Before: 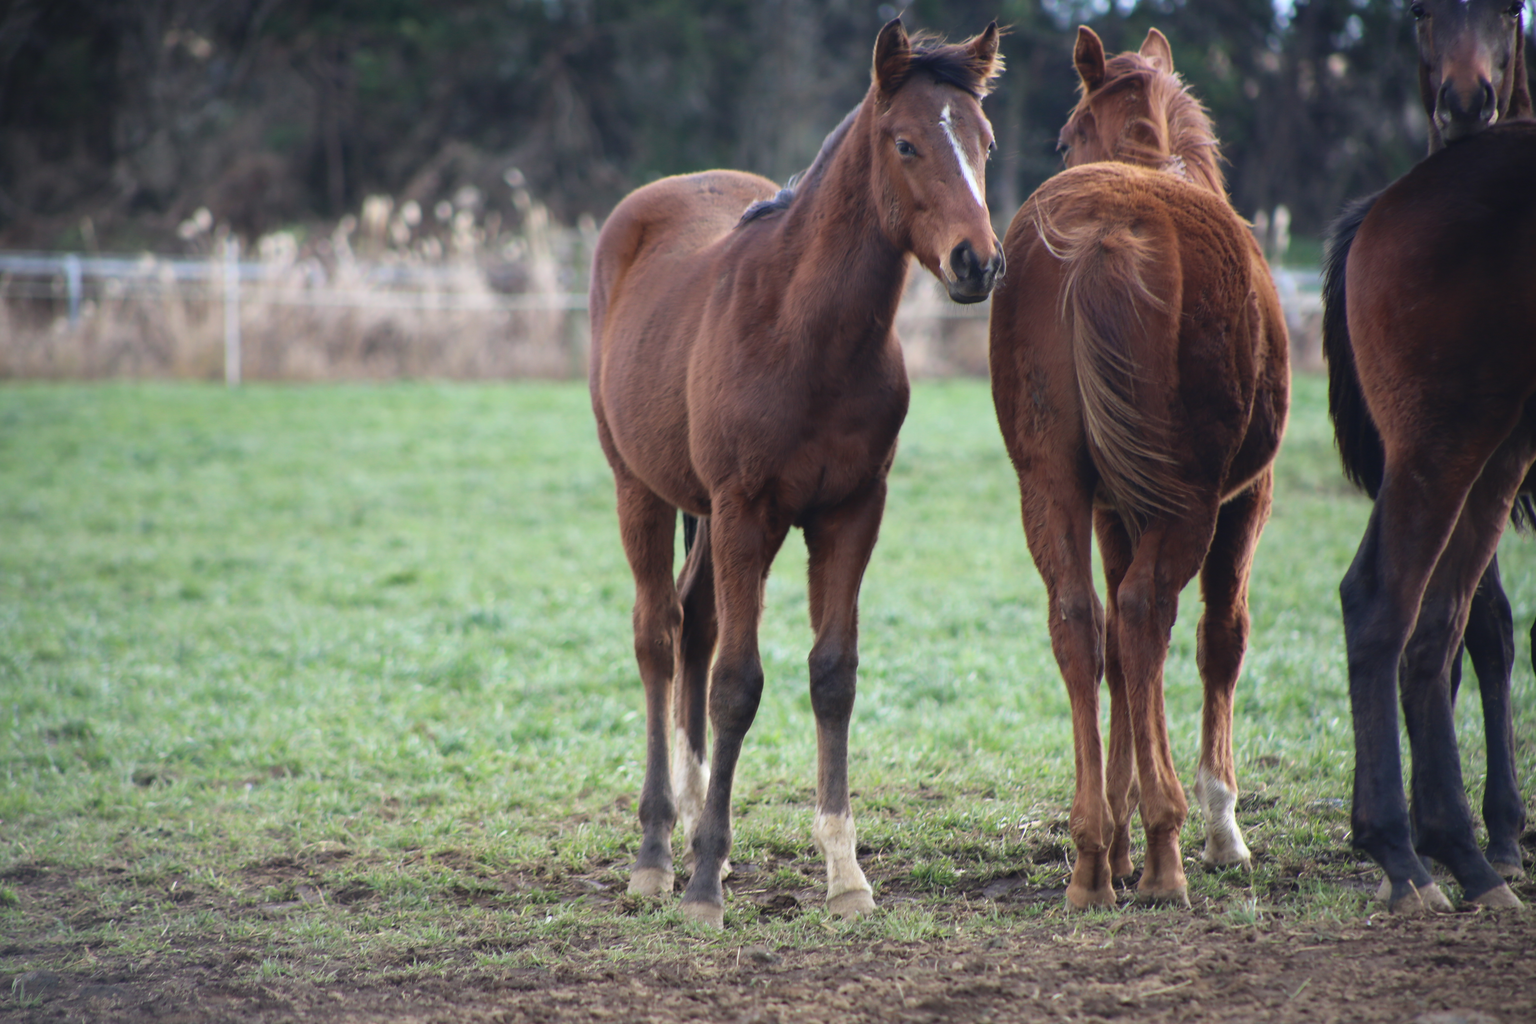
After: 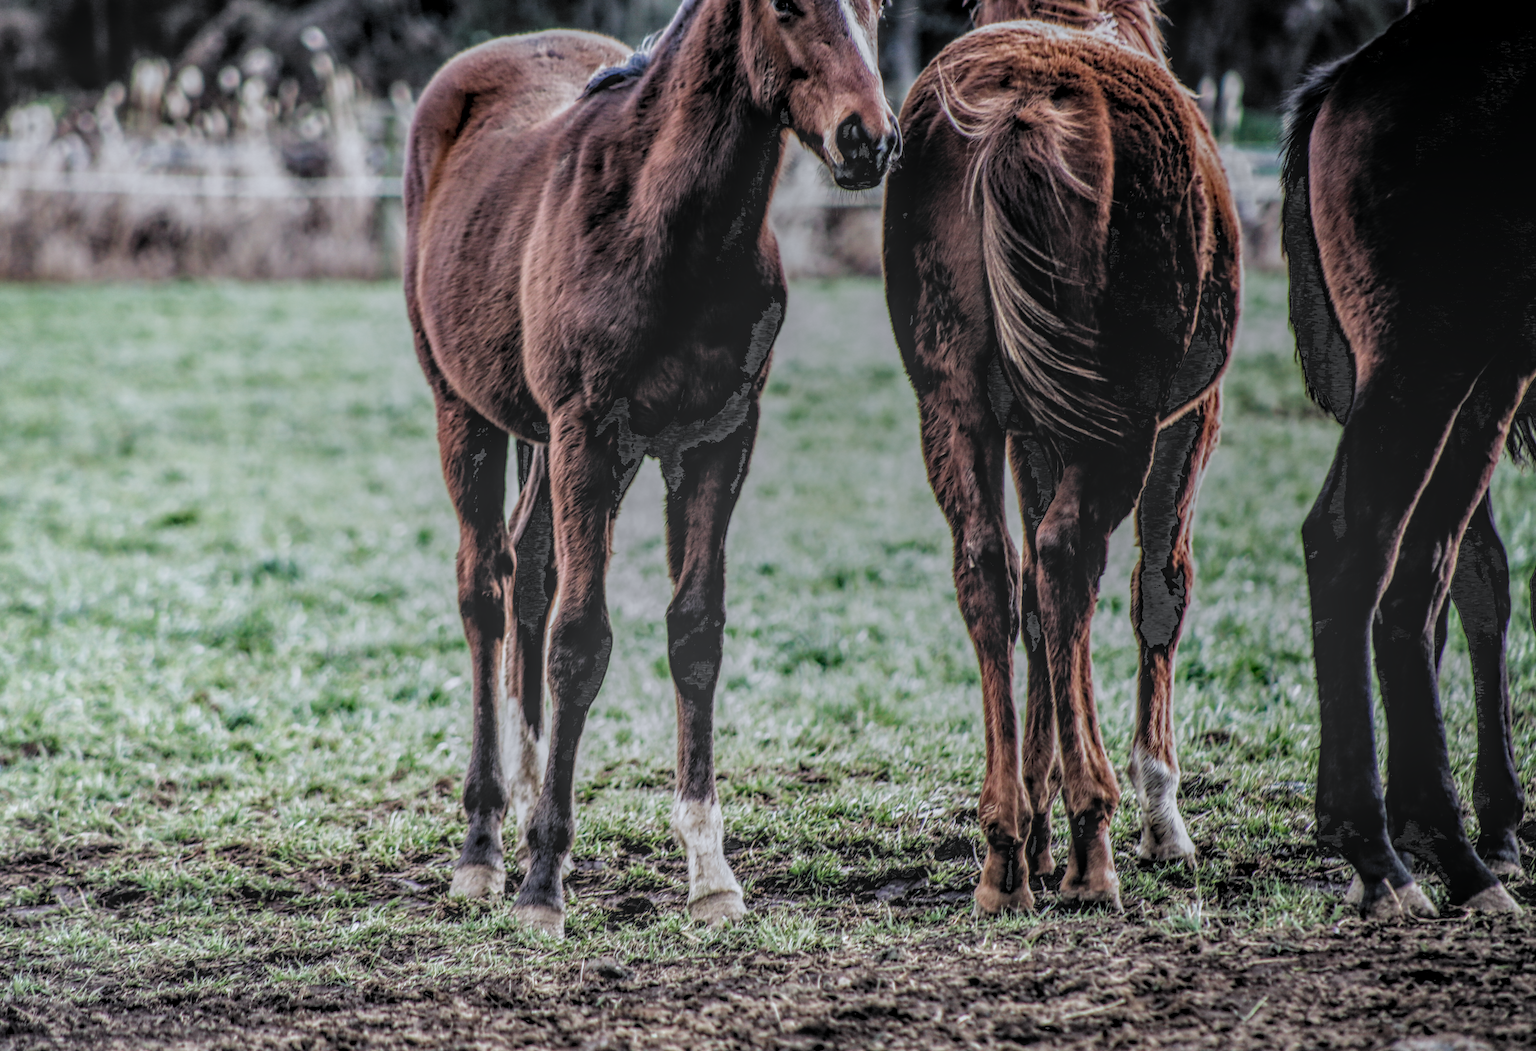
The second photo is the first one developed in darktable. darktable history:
exposure: black level correction 0.009, exposure -0.162 EV, compensate highlight preservation false
color correction: highlights a* -0.1, highlights b* -5.44, shadows a* -0.144, shadows b* -0.135
crop: left 16.419%, top 14.208%
local contrast: highlights 4%, shadows 6%, detail 201%, midtone range 0.25
filmic rgb: black relative exposure -5.01 EV, white relative exposure 3.96 EV, hardness 2.89, contrast 1.298, highlights saturation mix -29.96%, add noise in highlights 0.001, preserve chrominance max RGB, color science v3 (2019), use custom middle-gray values true, contrast in highlights soft
contrast equalizer: y [[0.6 ×6], [0.55 ×6], [0 ×6], [0 ×6], [0 ×6]]
tone equalizer: on, module defaults
shadows and highlights: shadows -1.68, highlights 39.46
